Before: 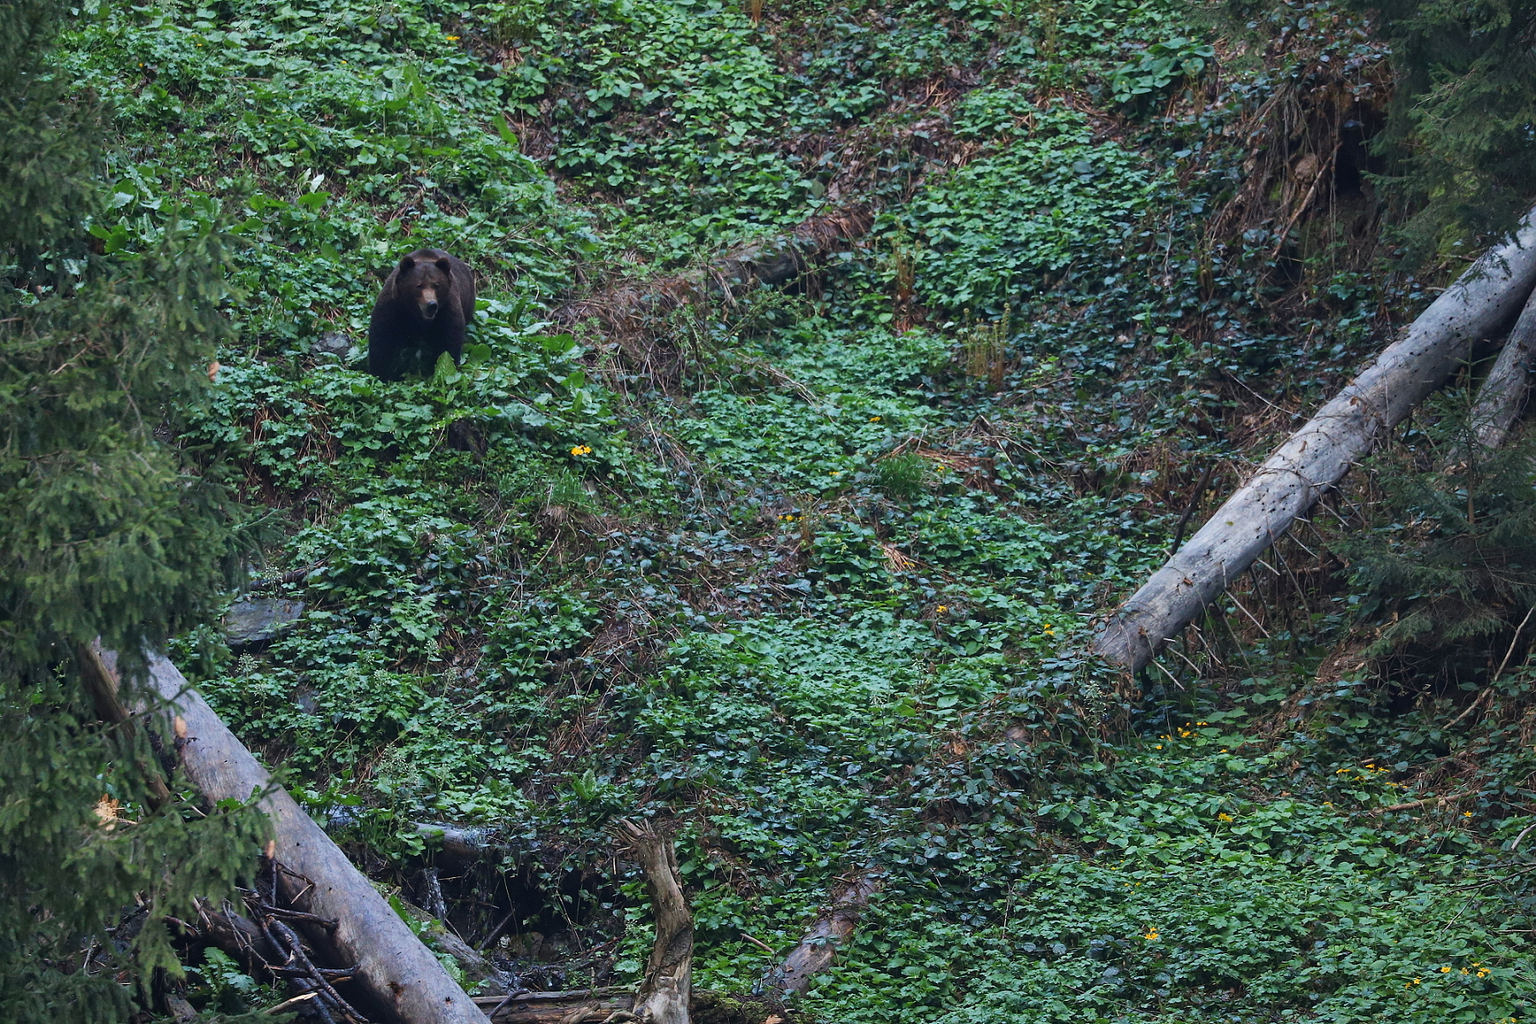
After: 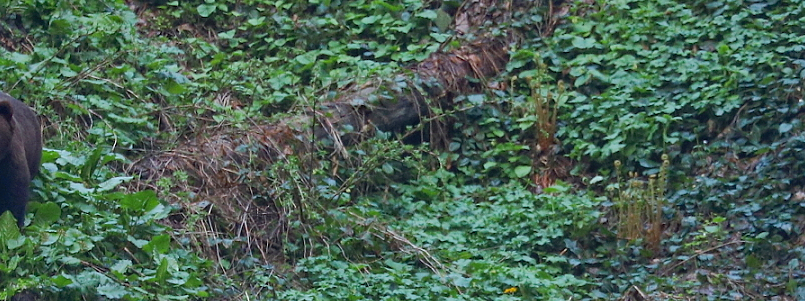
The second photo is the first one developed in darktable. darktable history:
haze removal: compatibility mode true, adaptive false
crop: left 28.64%, top 16.832%, right 26.637%, bottom 58.055%
shadows and highlights: on, module defaults
